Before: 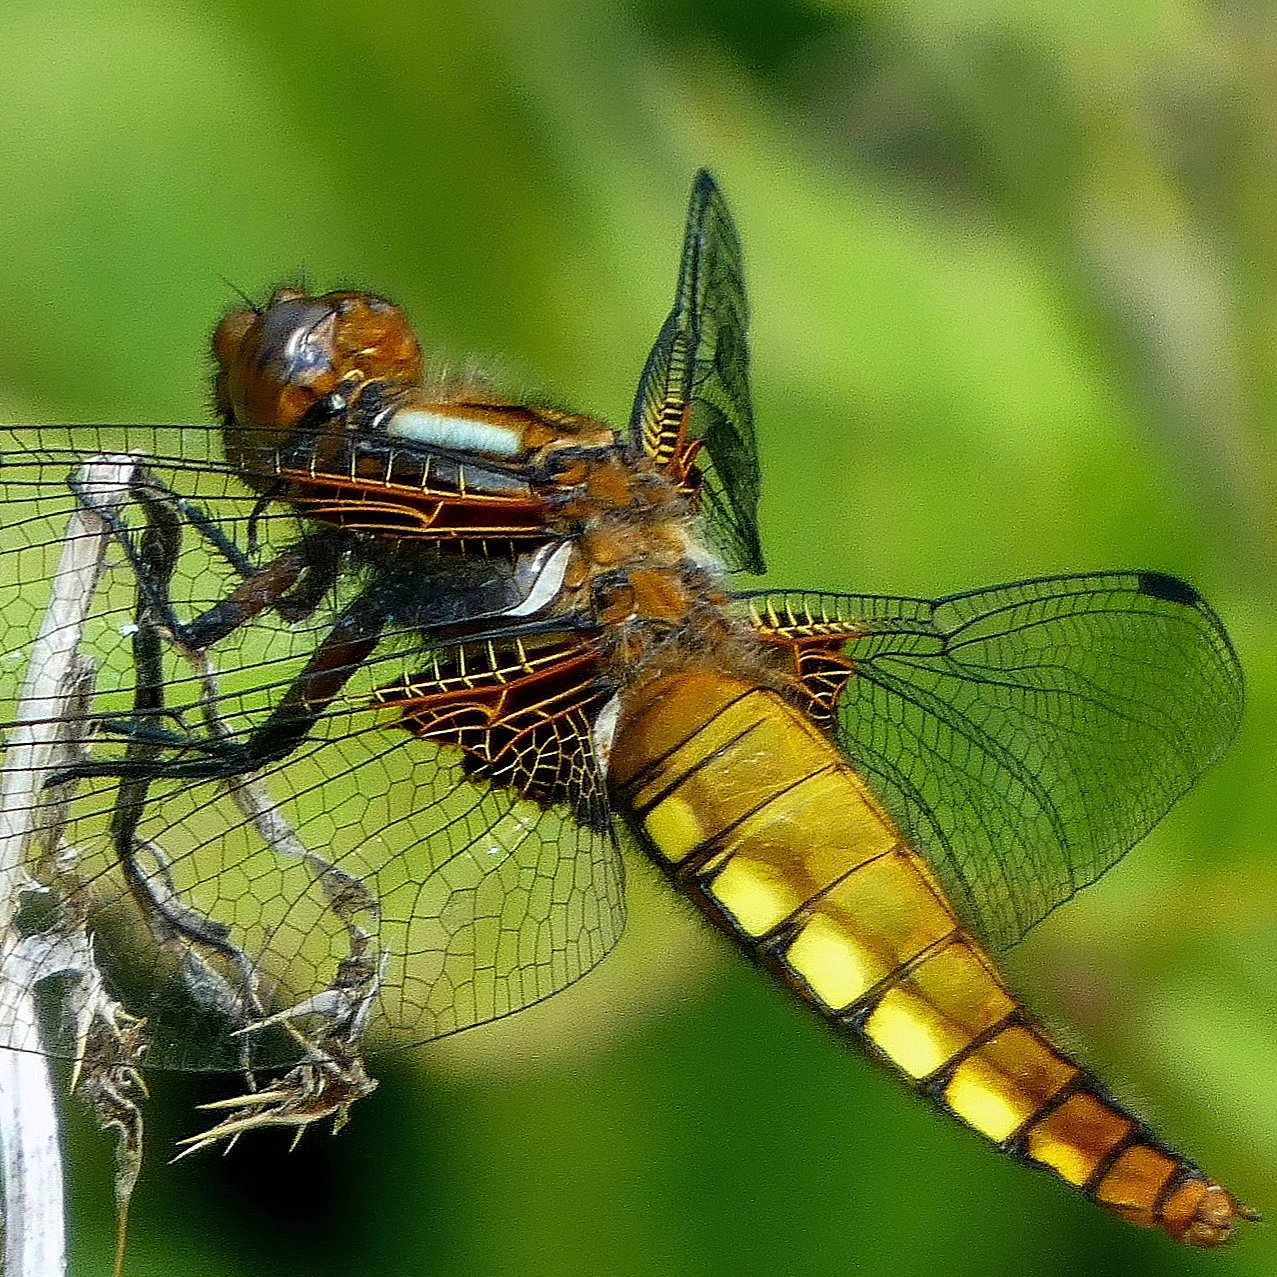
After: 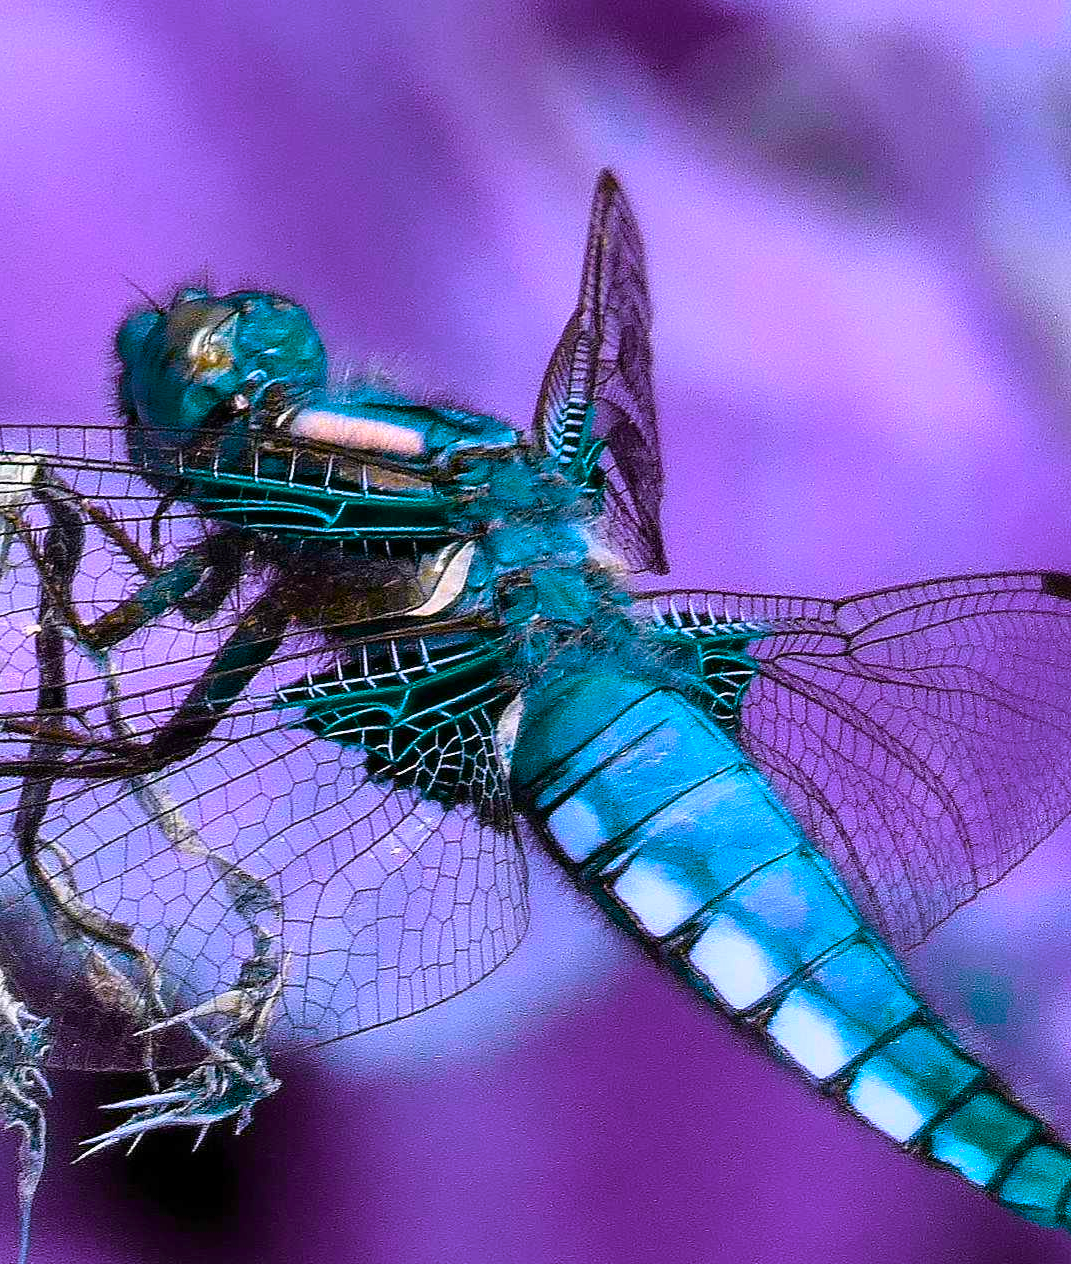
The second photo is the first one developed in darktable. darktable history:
color balance rgb: hue shift 180°, global vibrance 50%, contrast 0.32%
crop: left 7.598%, right 7.873%
color zones: curves: ch1 [(0.24, 0.629) (0.75, 0.5)]; ch2 [(0.255, 0.454) (0.745, 0.491)], mix 102.12%
